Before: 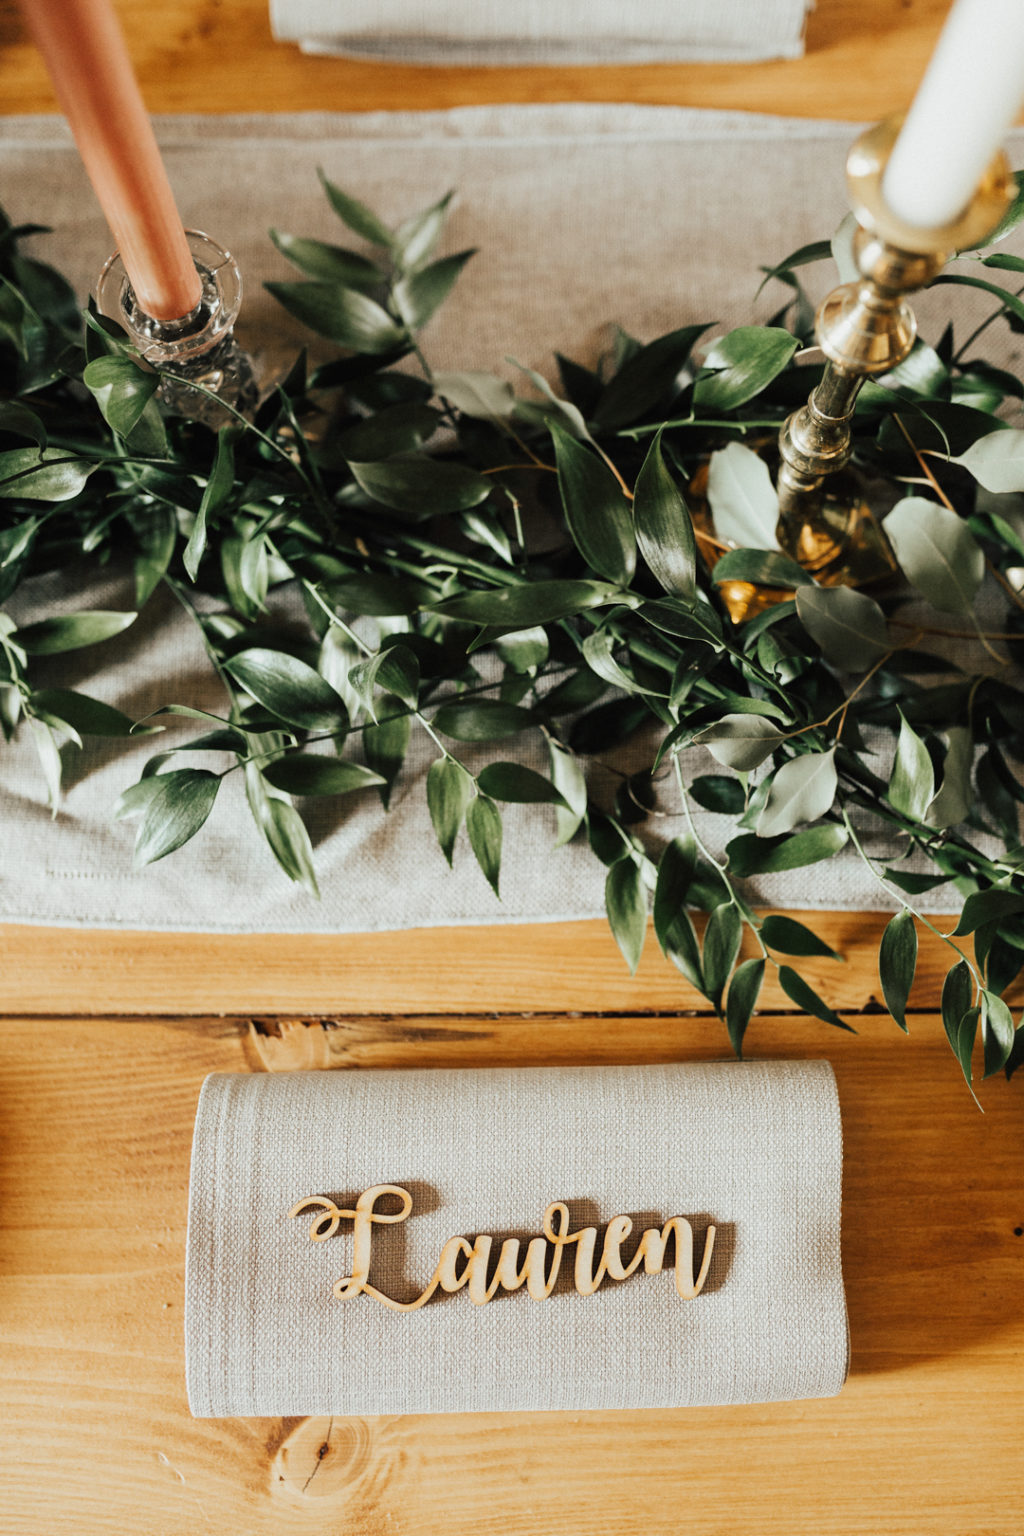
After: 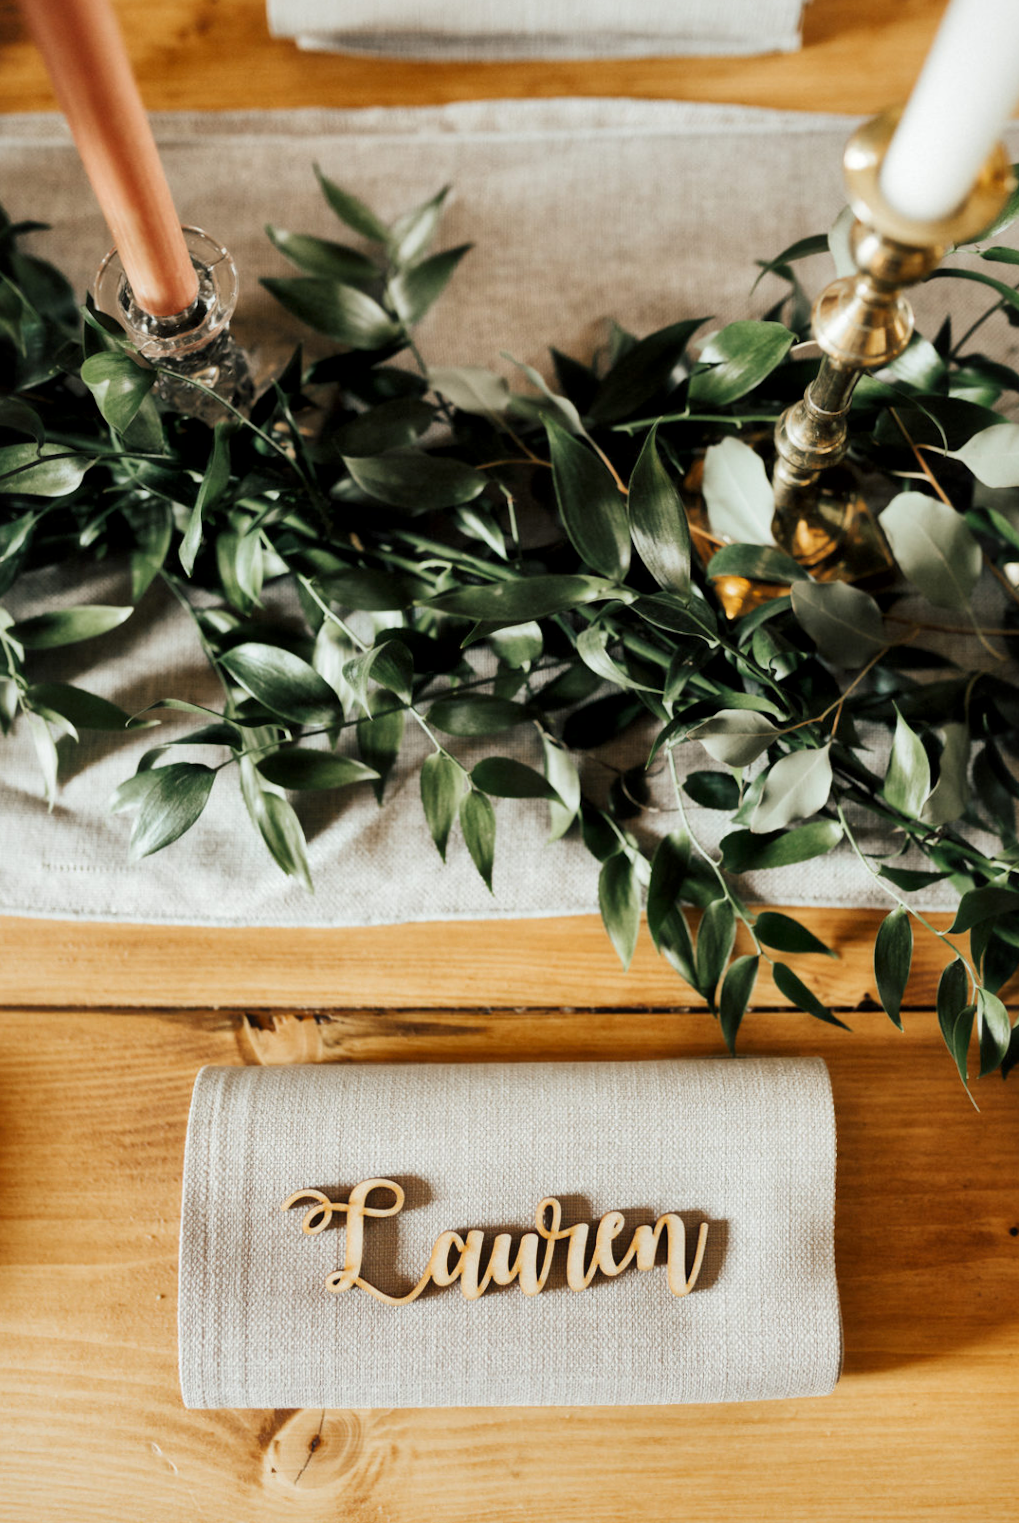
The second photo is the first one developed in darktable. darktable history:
local contrast: mode bilateral grid, contrast 25, coarseness 60, detail 151%, midtone range 0.2
contrast equalizer: octaves 7, y [[0.502, 0.505, 0.512, 0.529, 0.564, 0.588], [0.5 ×6], [0.502, 0.505, 0.512, 0.529, 0.564, 0.588], [0, 0.001, 0.001, 0.004, 0.008, 0.011], [0, 0.001, 0.001, 0.004, 0.008, 0.011]], mix -1
rotate and perspective: rotation 0.192°, lens shift (horizontal) -0.015, crop left 0.005, crop right 0.996, crop top 0.006, crop bottom 0.99
